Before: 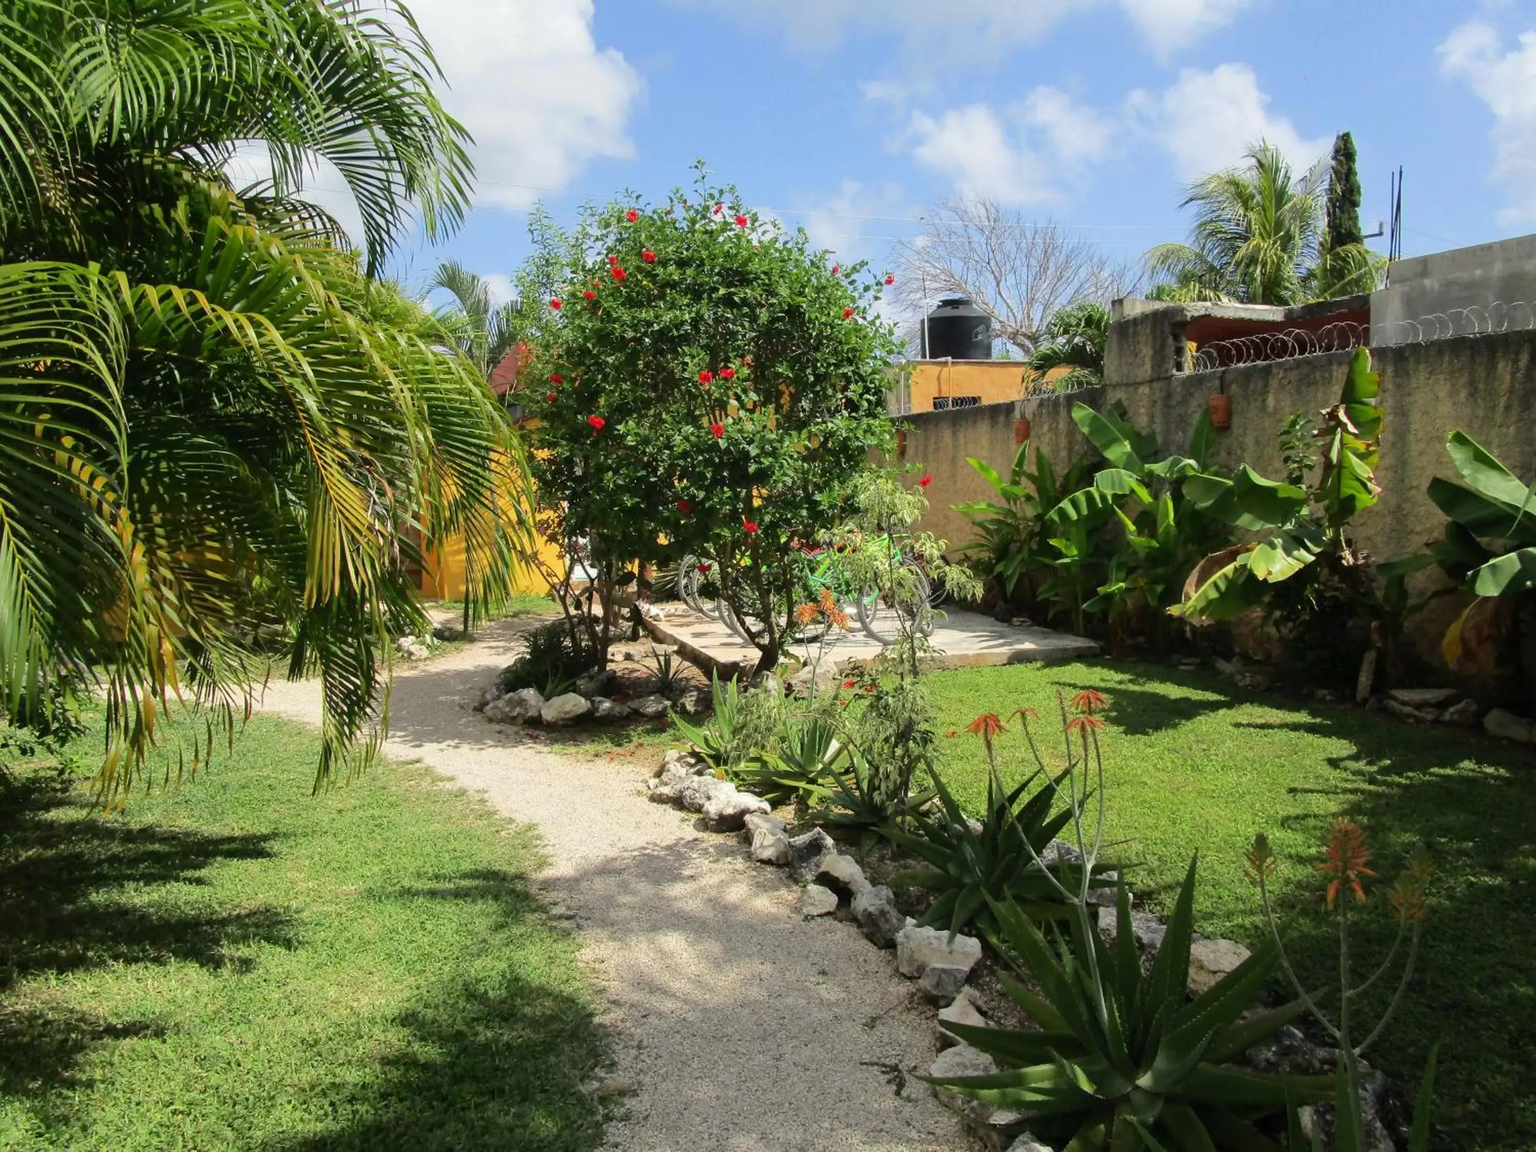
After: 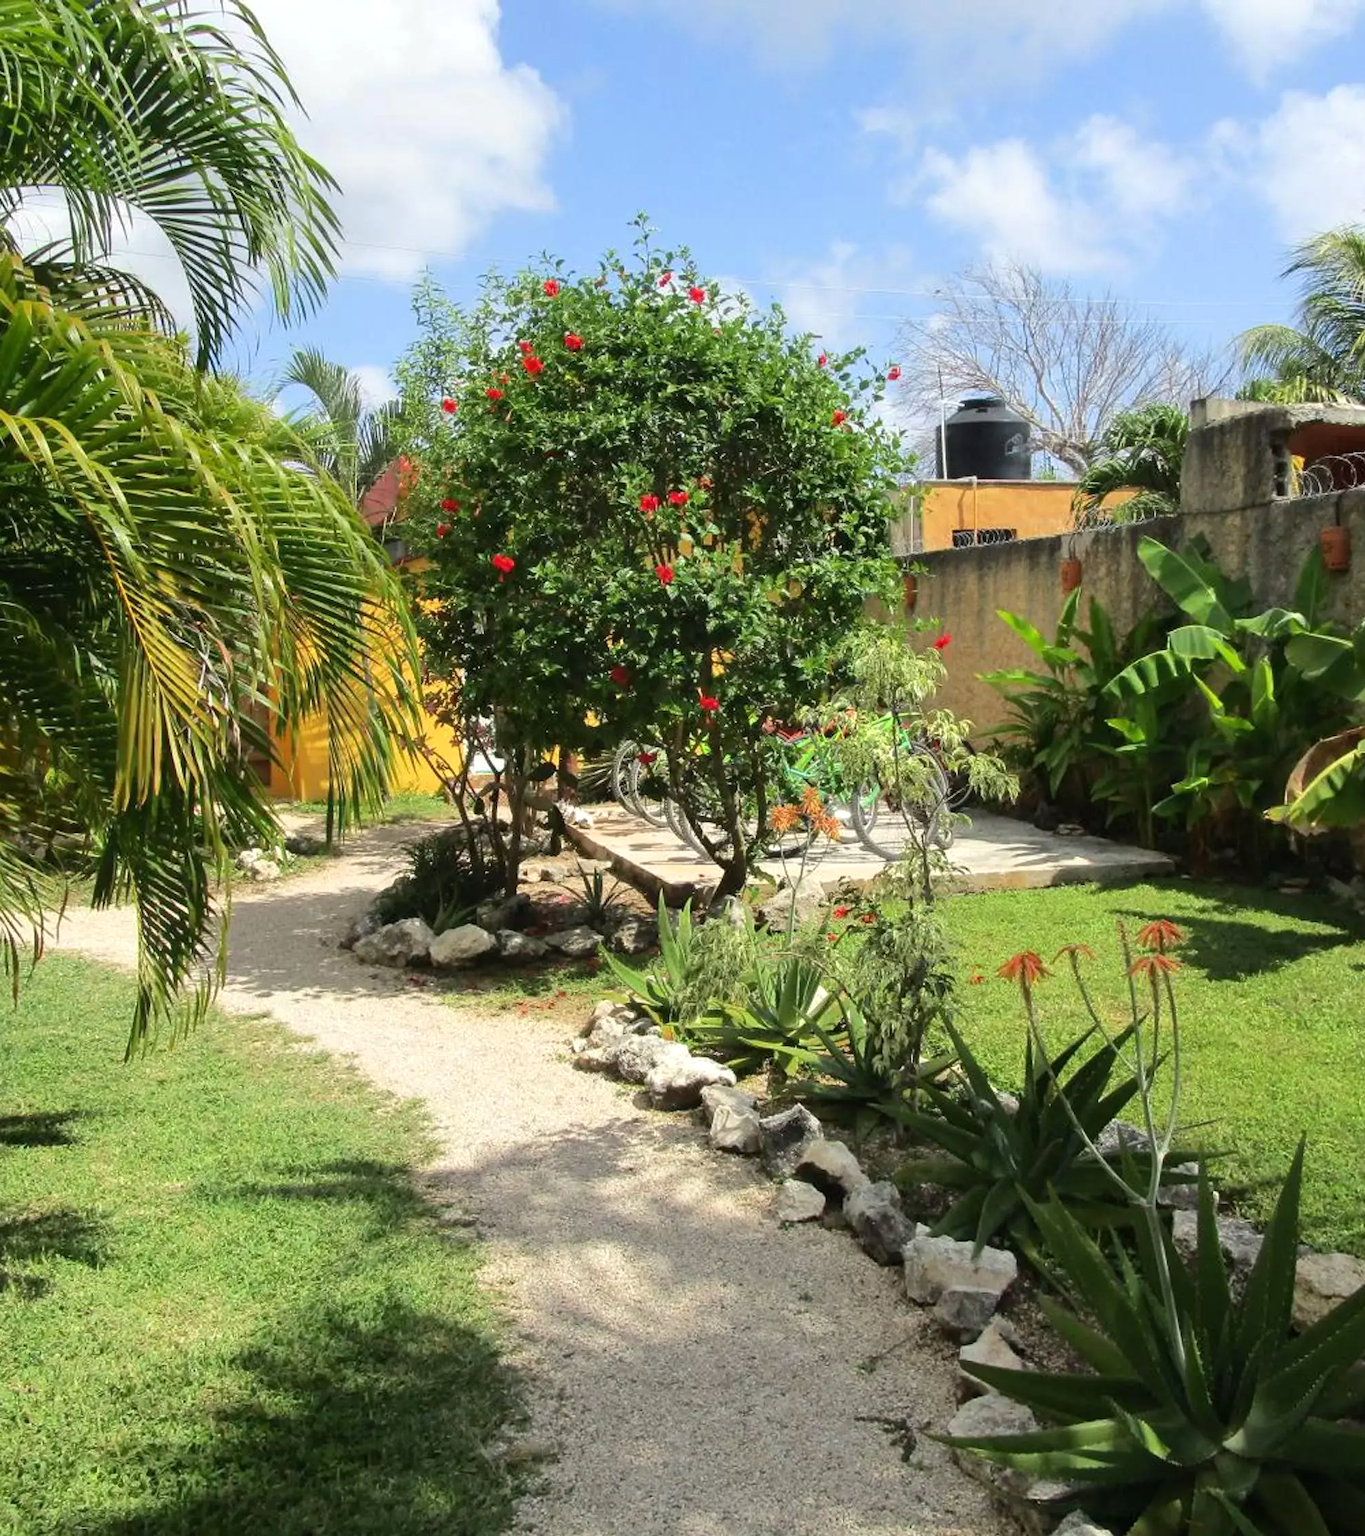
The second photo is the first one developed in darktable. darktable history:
exposure: exposure 0.203 EV, compensate highlight preservation false
crop and rotate: left 14.286%, right 19.037%
